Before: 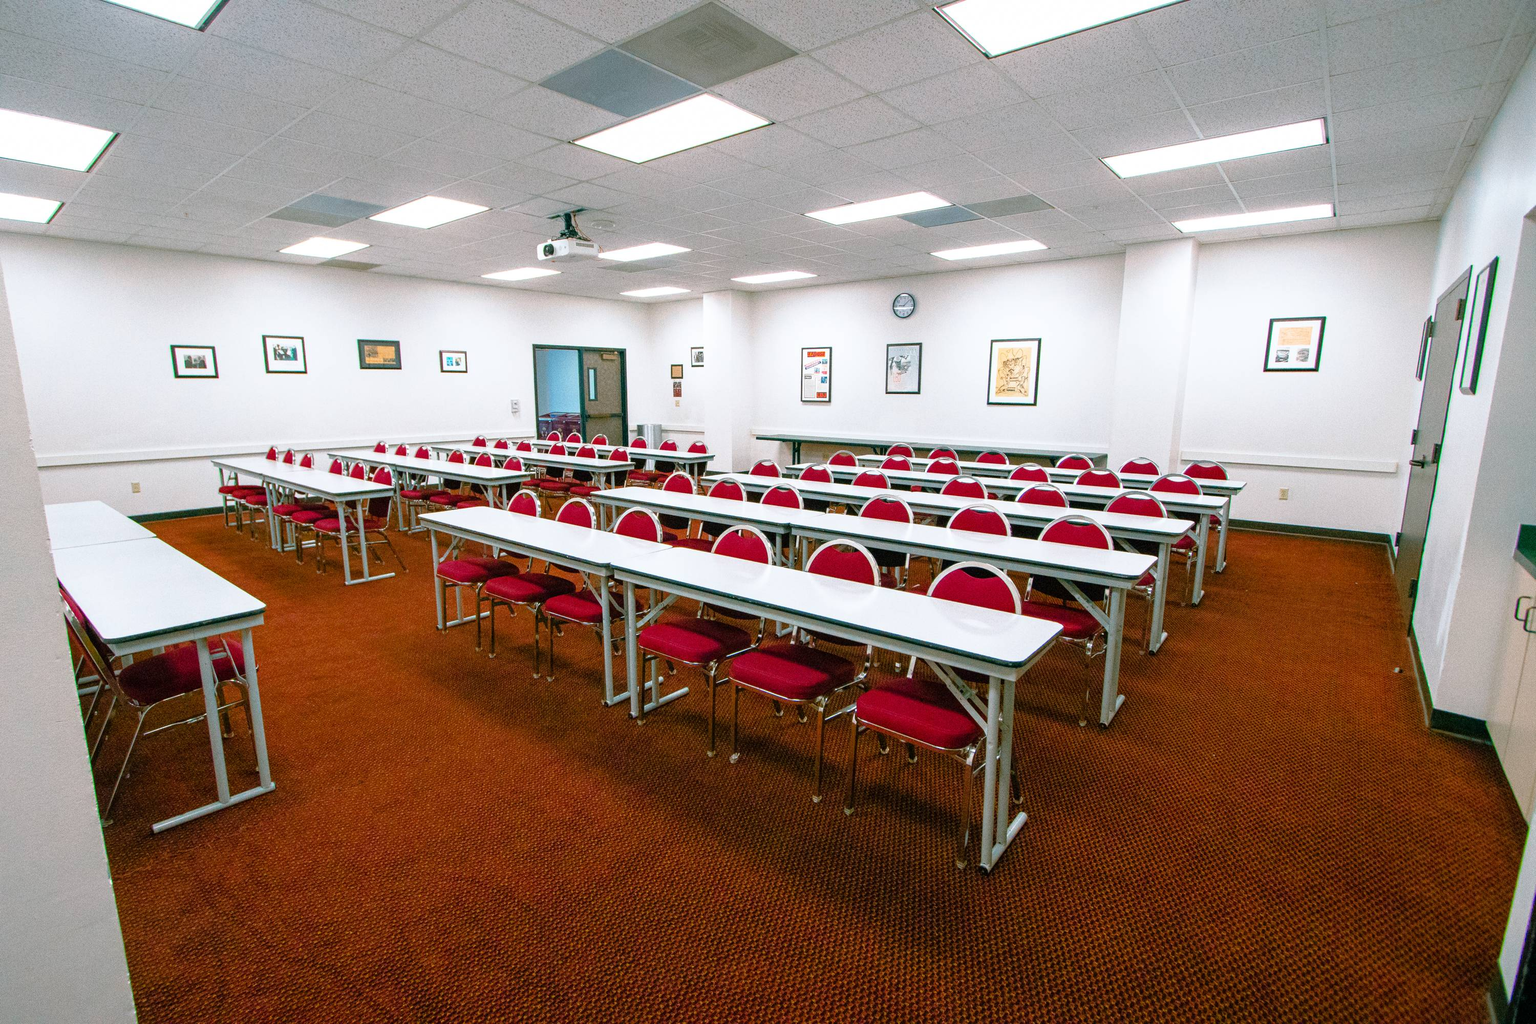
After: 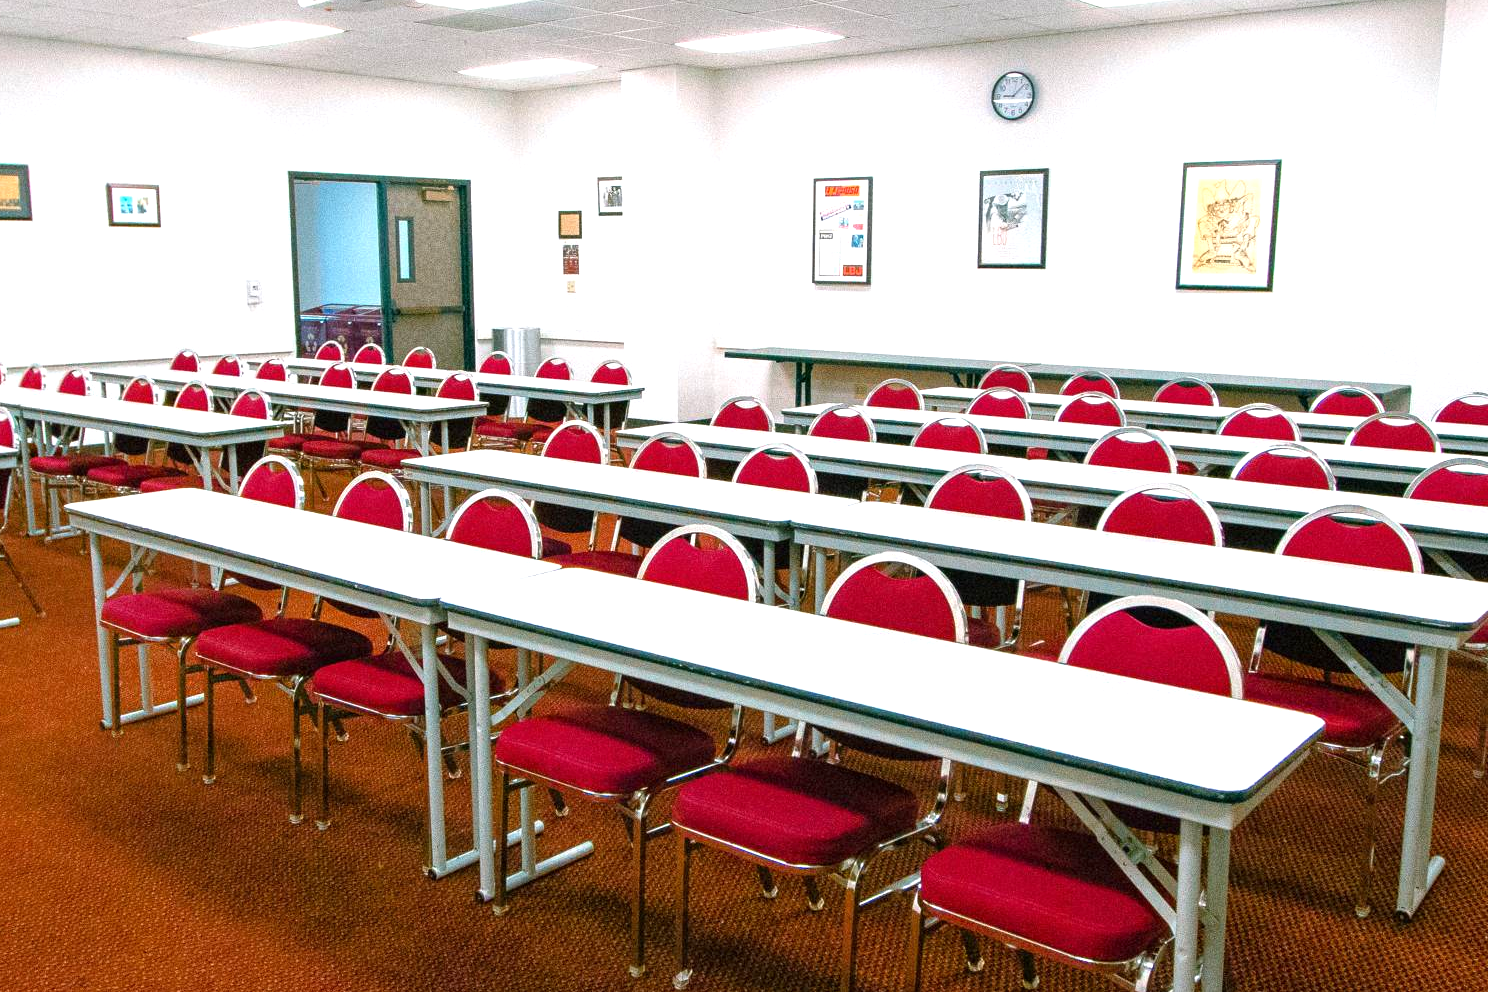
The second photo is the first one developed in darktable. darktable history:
exposure: exposure 0.489 EV, compensate highlight preservation false
crop: left 25.069%, top 25.051%, right 25.31%, bottom 25.335%
